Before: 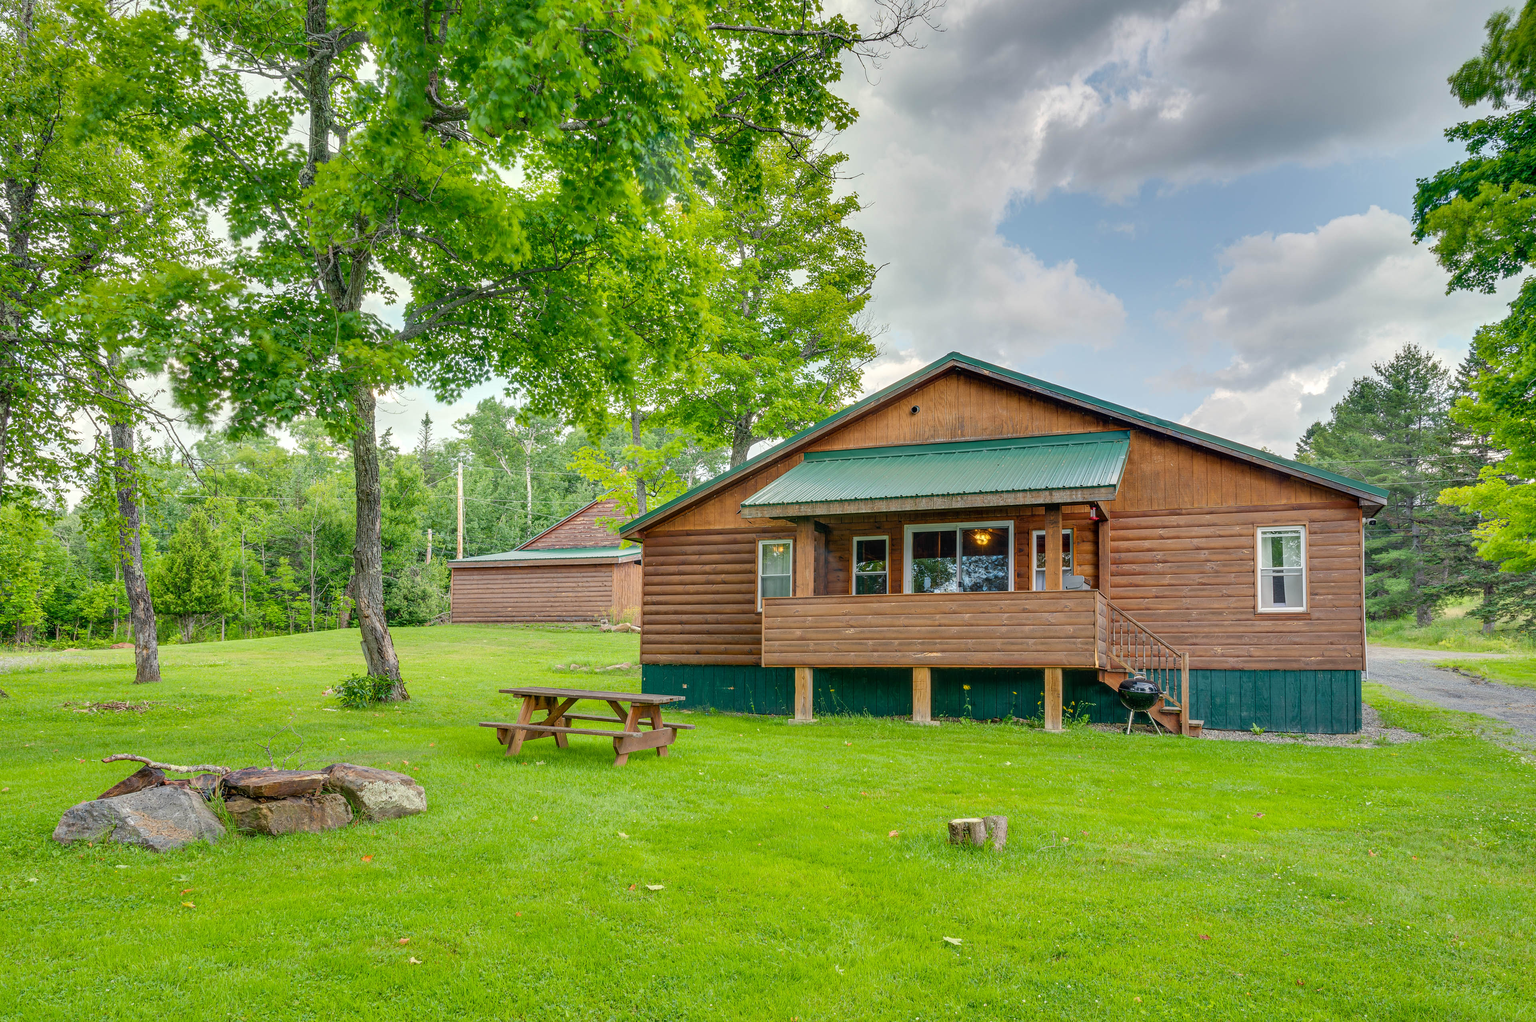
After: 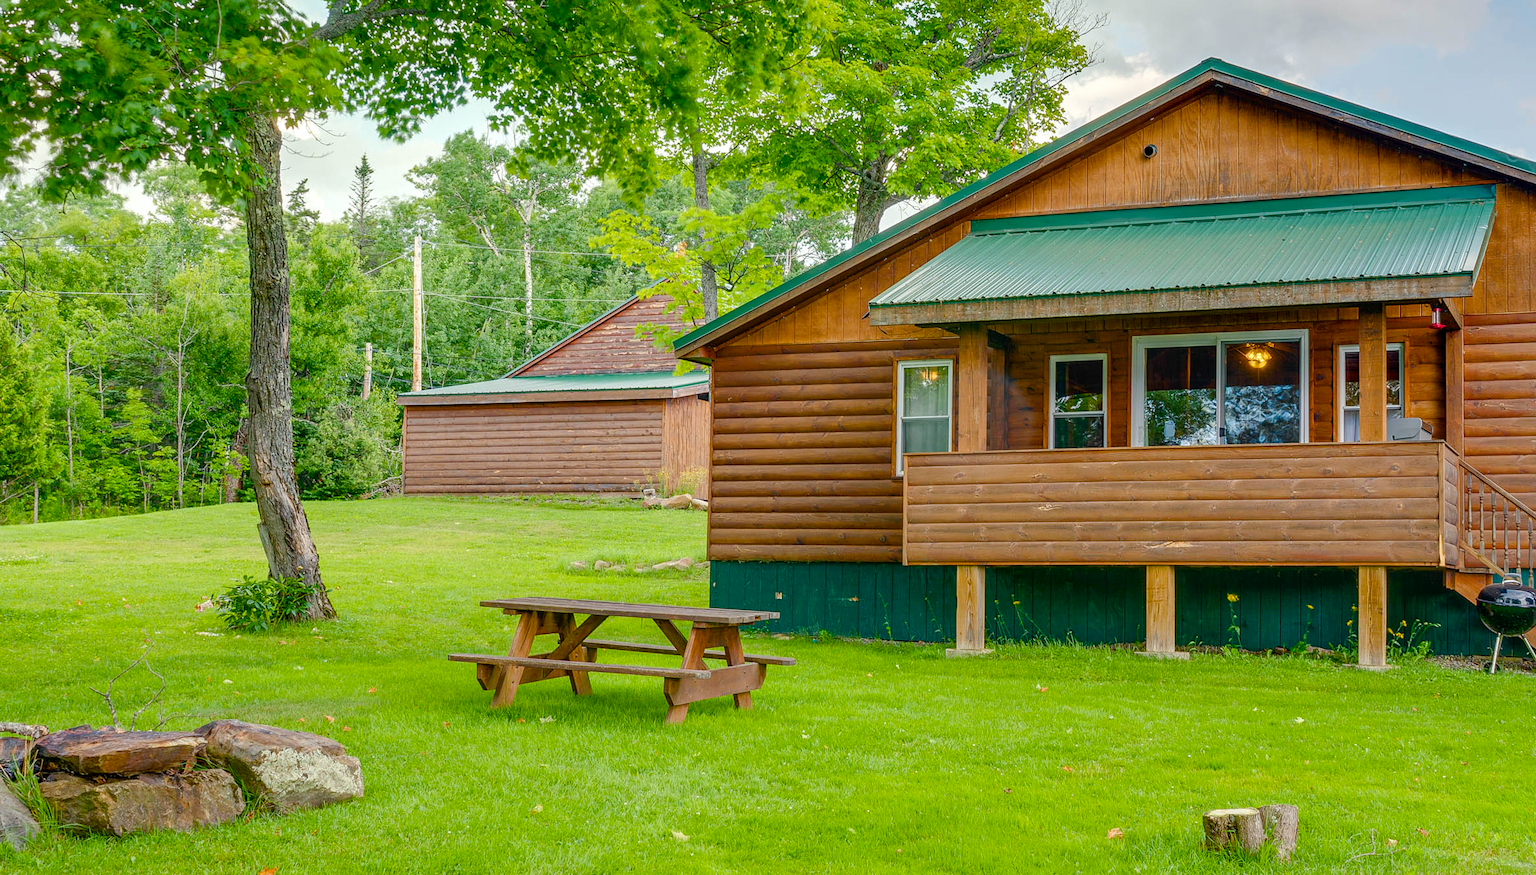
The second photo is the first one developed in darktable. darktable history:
crop: left 13.087%, top 30.951%, right 24.775%, bottom 15.792%
color balance rgb: perceptual saturation grading › global saturation 20%, perceptual saturation grading › highlights -25.575%, perceptual saturation grading › shadows 49.815%, global vibrance 9.81%
